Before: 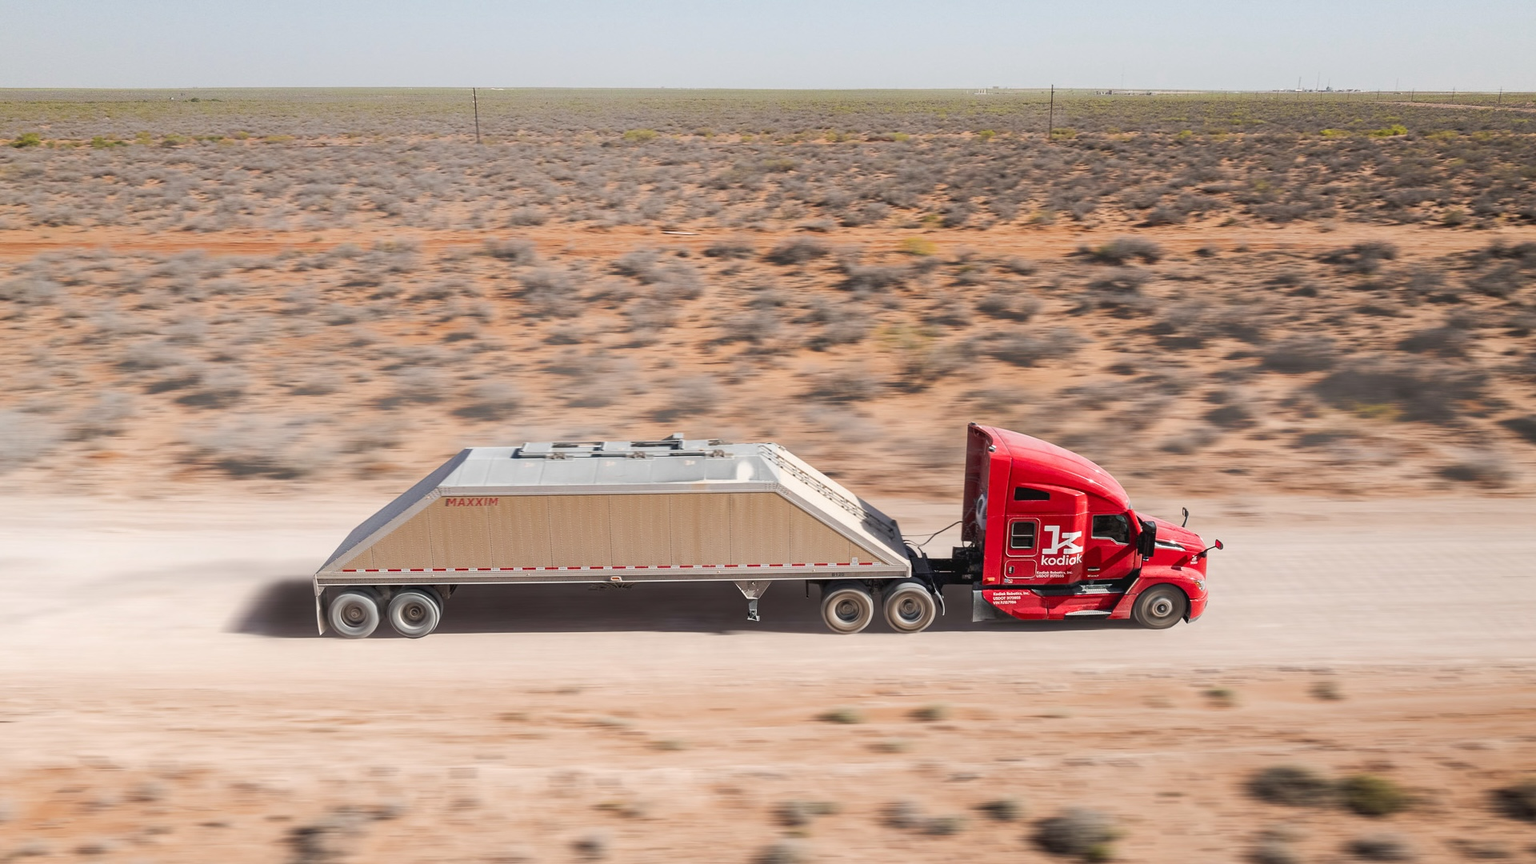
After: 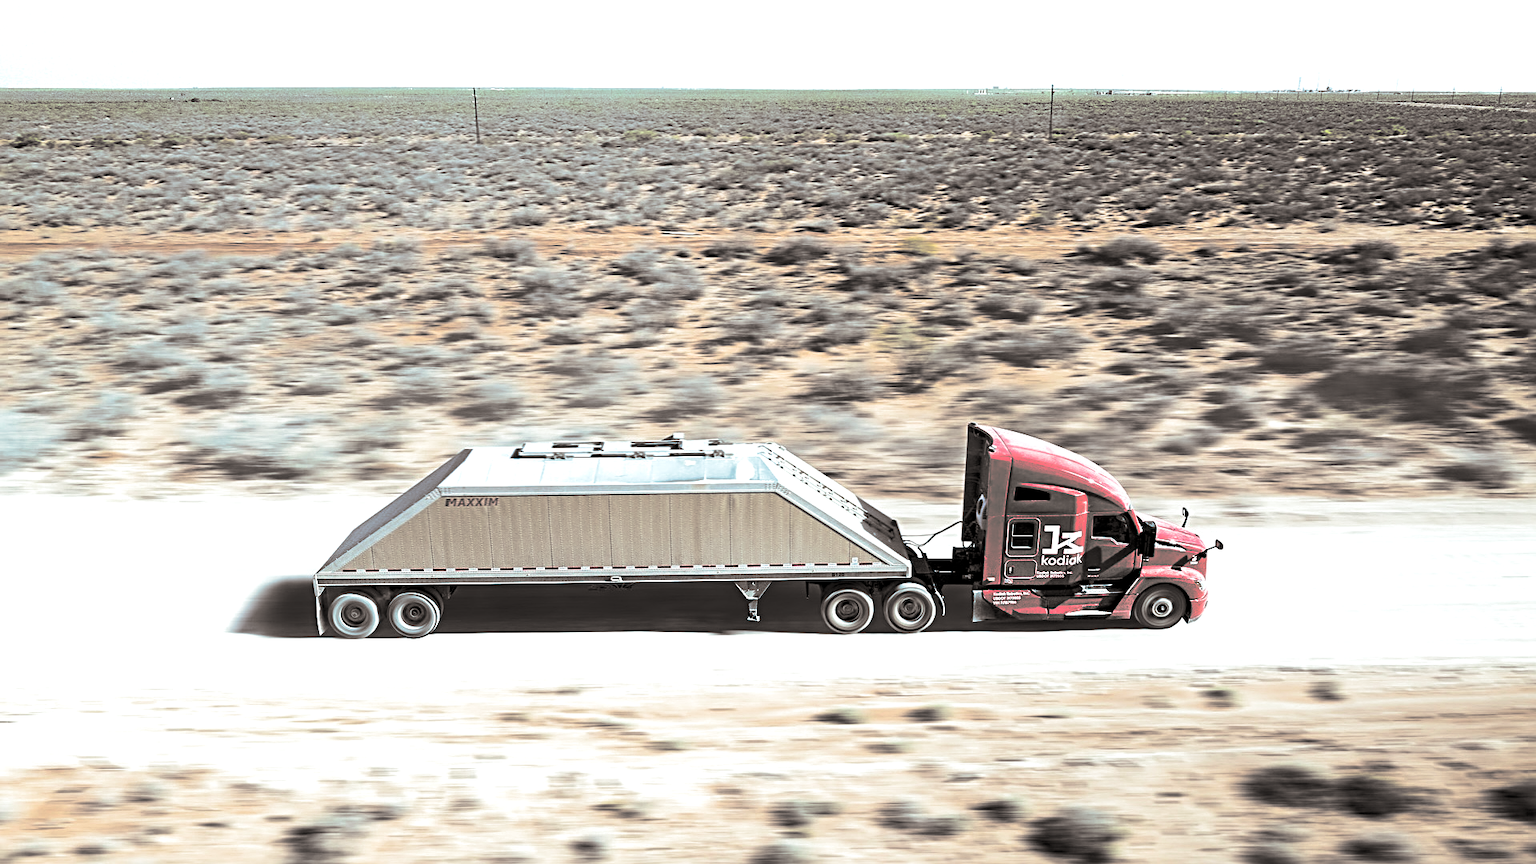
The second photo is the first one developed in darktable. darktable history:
sharpen: radius 4
split-toning: shadows › hue 26°, shadows › saturation 0.09, highlights › hue 40°, highlights › saturation 0.18, balance -63, compress 0%
color balance rgb: shadows lift › luminance -7.7%, shadows lift › chroma 2.13%, shadows lift › hue 200.79°, power › luminance -7.77%, power › chroma 2.27%, power › hue 220.69°, highlights gain › luminance 15.15%, highlights gain › chroma 4%, highlights gain › hue 209.35°, global offset › luminance -0.21%, global offset › chroma 0.27%, perceptual saturation grading › global saturation 24.42%, perceptual saturation grading › highlights -24.42%, perceptual saturation grading › mid-tones 24.42%, perceptual saturation grading › shadows 40%, perceptual brilliance grading › global brilliance -5%, perceptual brilliance grading › highlights 24.42%, perceptual brilliance grading › mid-tones 7%, perceptual brilliance grading › shadows -5%
